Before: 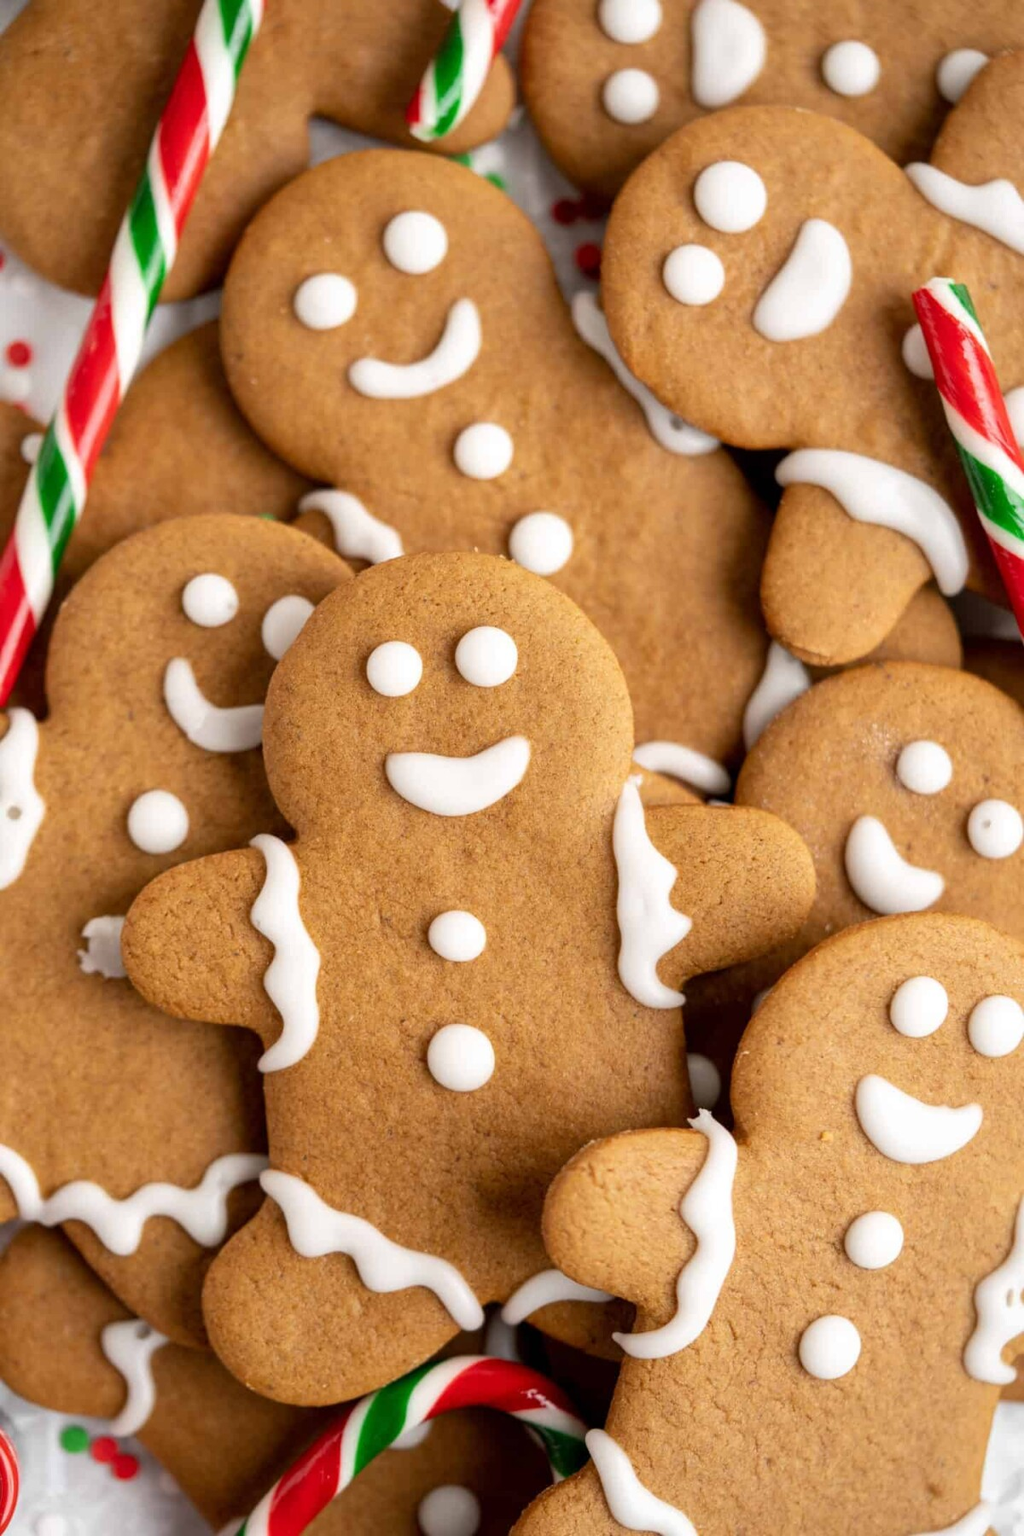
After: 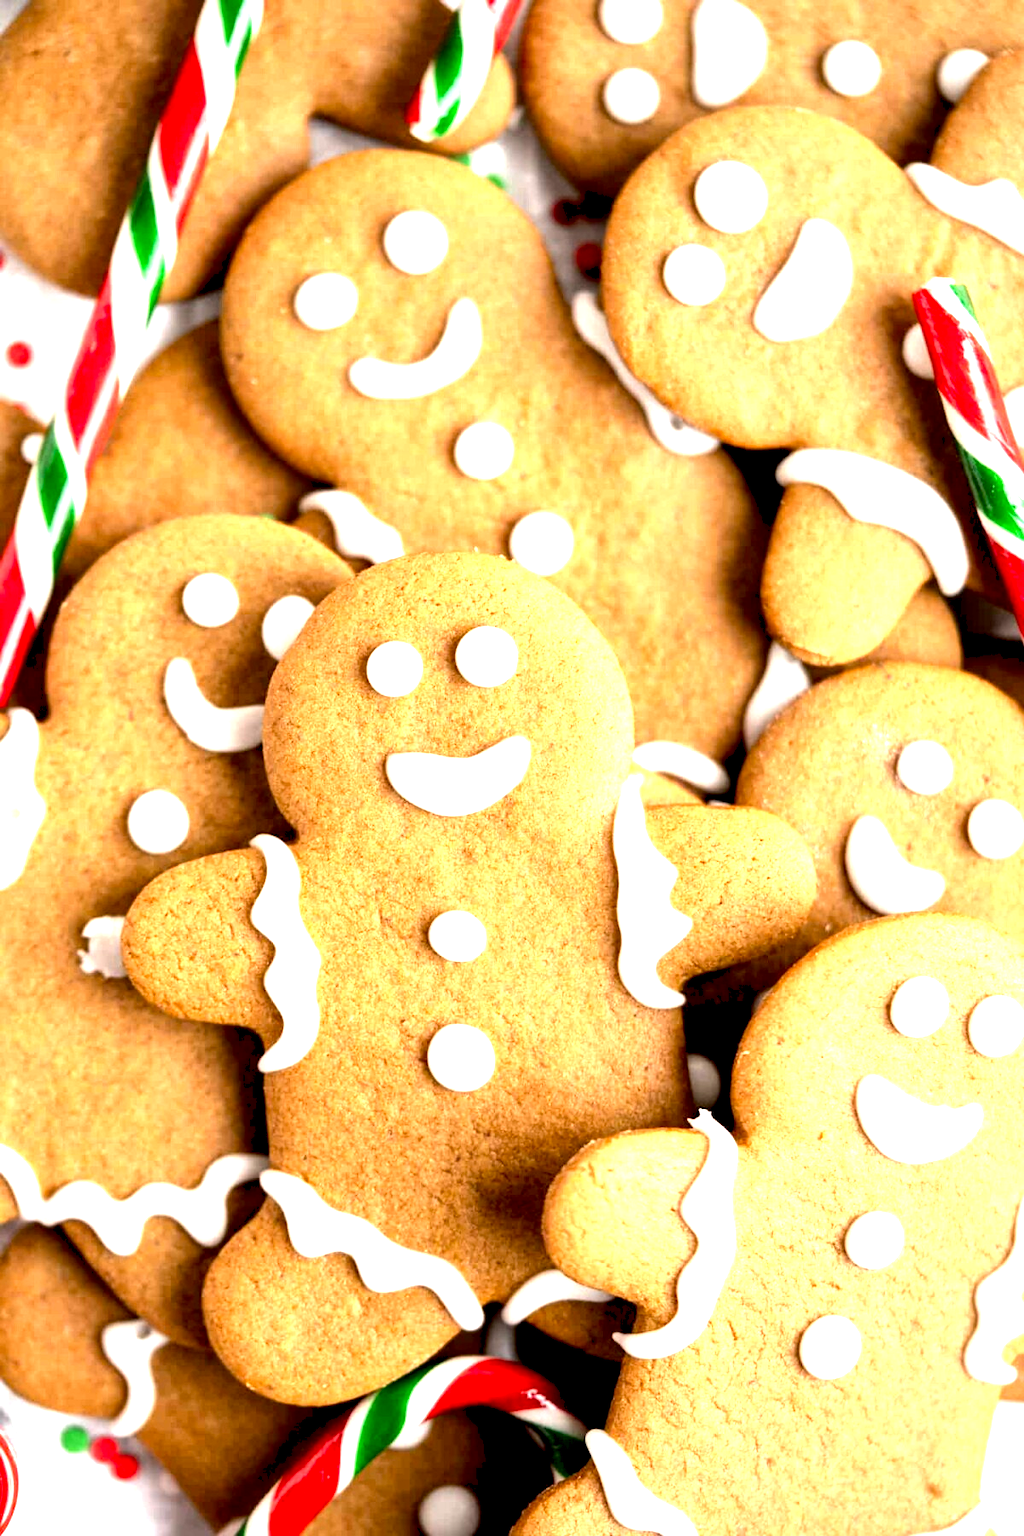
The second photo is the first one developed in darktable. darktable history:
tone equalizer: -8 EV -0.787 EV, -7 EV -0.688 EV, -6 EV -0.63 EV, -5 EV -0.394 EV, -3 EV 0.381 EV, -2 EV 0.6 EV, -1 EV 0.681 EV, +0 EV 0.754 EV, edges refinement/feathering 500, mask exposure compensation -1.57 EV, preserve details no
exposure: black level correction 0.008, exposure 0.972 EV, compensate exposure bias true, compensate highlight preservation false
local contrast: mode bilateral grid, contrast 20, coarseness 50, detail 120%, midtone range 0.2
